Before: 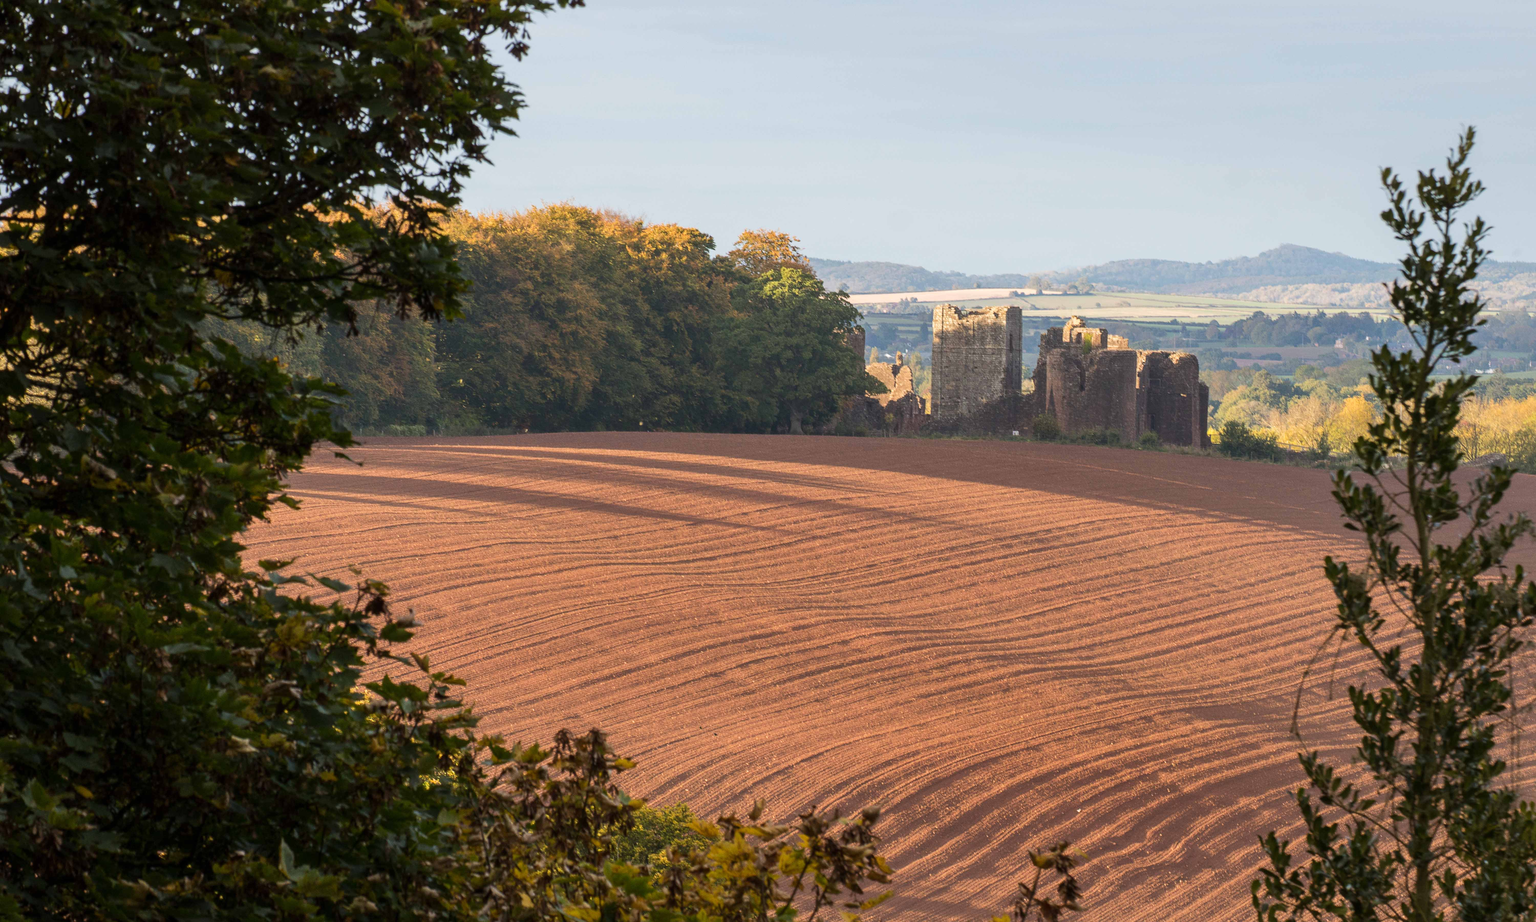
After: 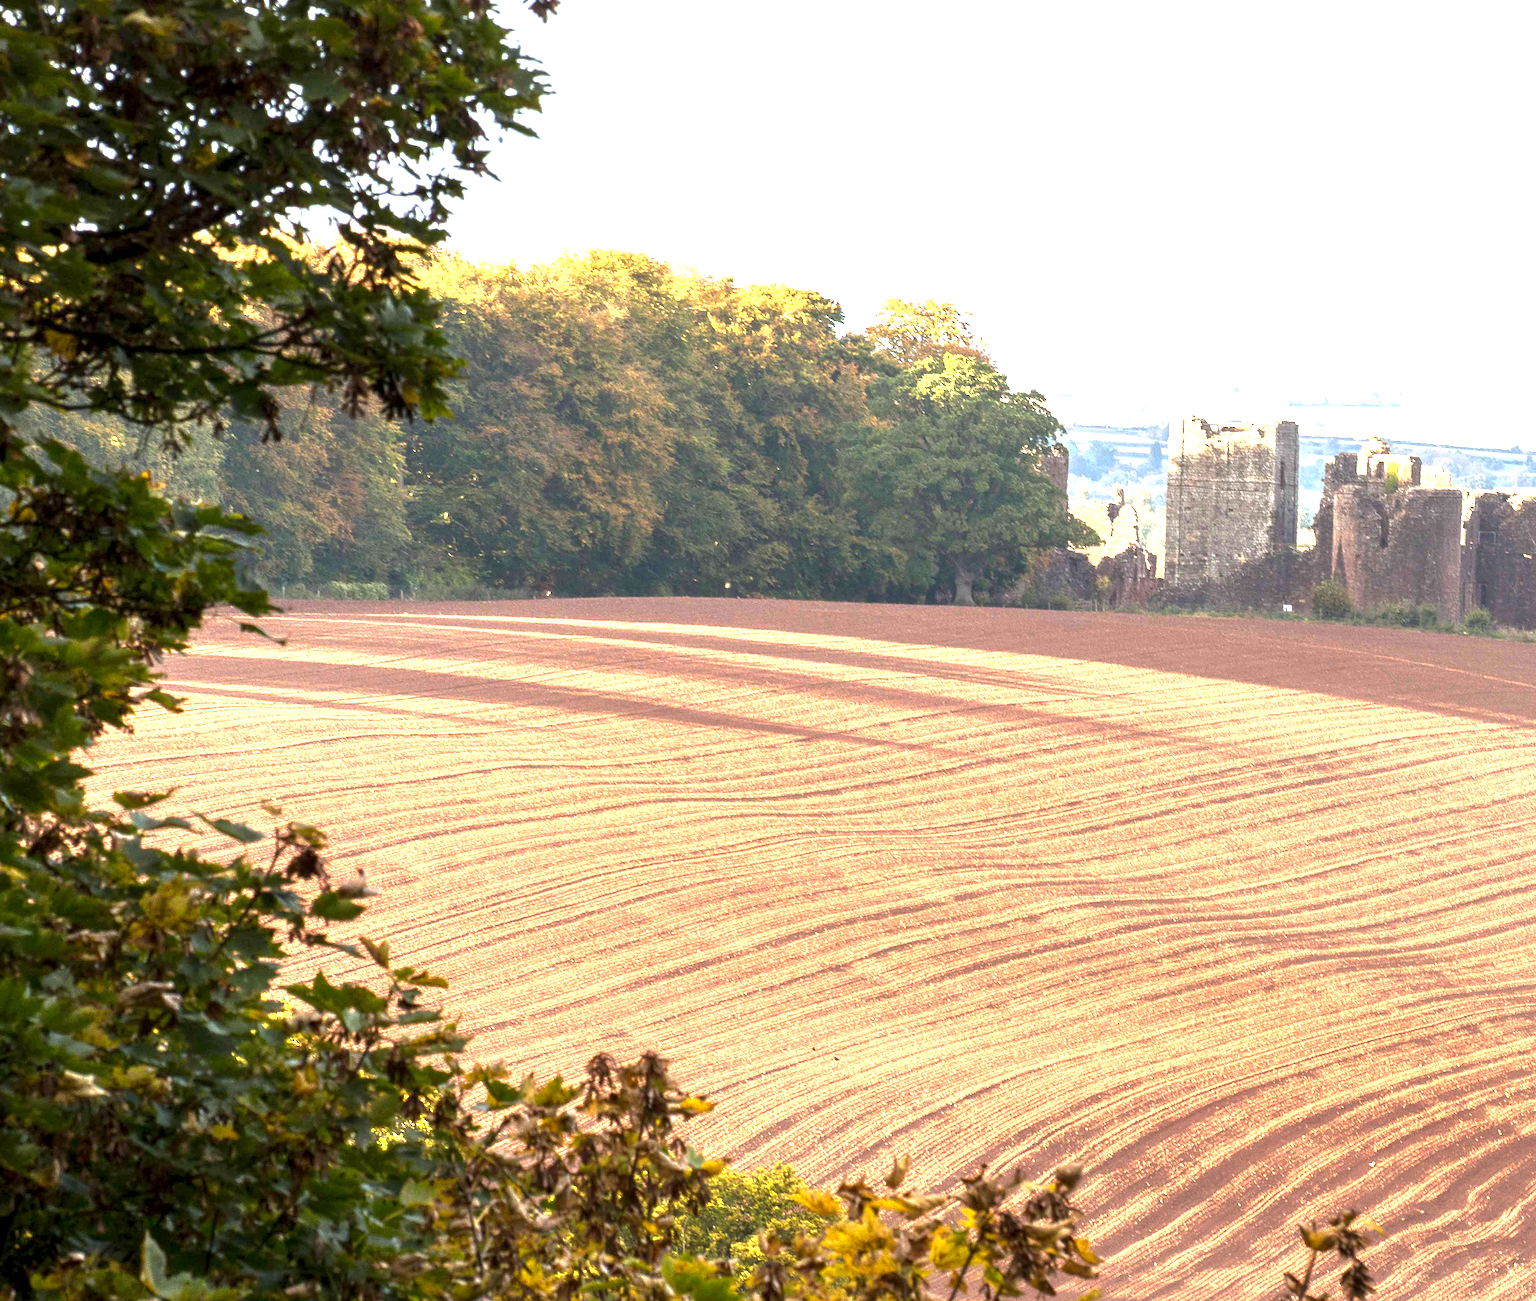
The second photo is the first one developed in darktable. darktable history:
rotate and perspective: rotation 0.679°, lens shift (horizontal) 0.136, crop left 0.009, crop right 0.991, crop top 0.078, crop bottom 0.95
crop and rotate: left 13.537%, right 19.796%
exposure: black level correction 0.001, exposure 1.84 EV, compensate highlight preservation false
base curve: curves: ch0 [(0, 0) (0.74, 0.67) (1, 1)]
